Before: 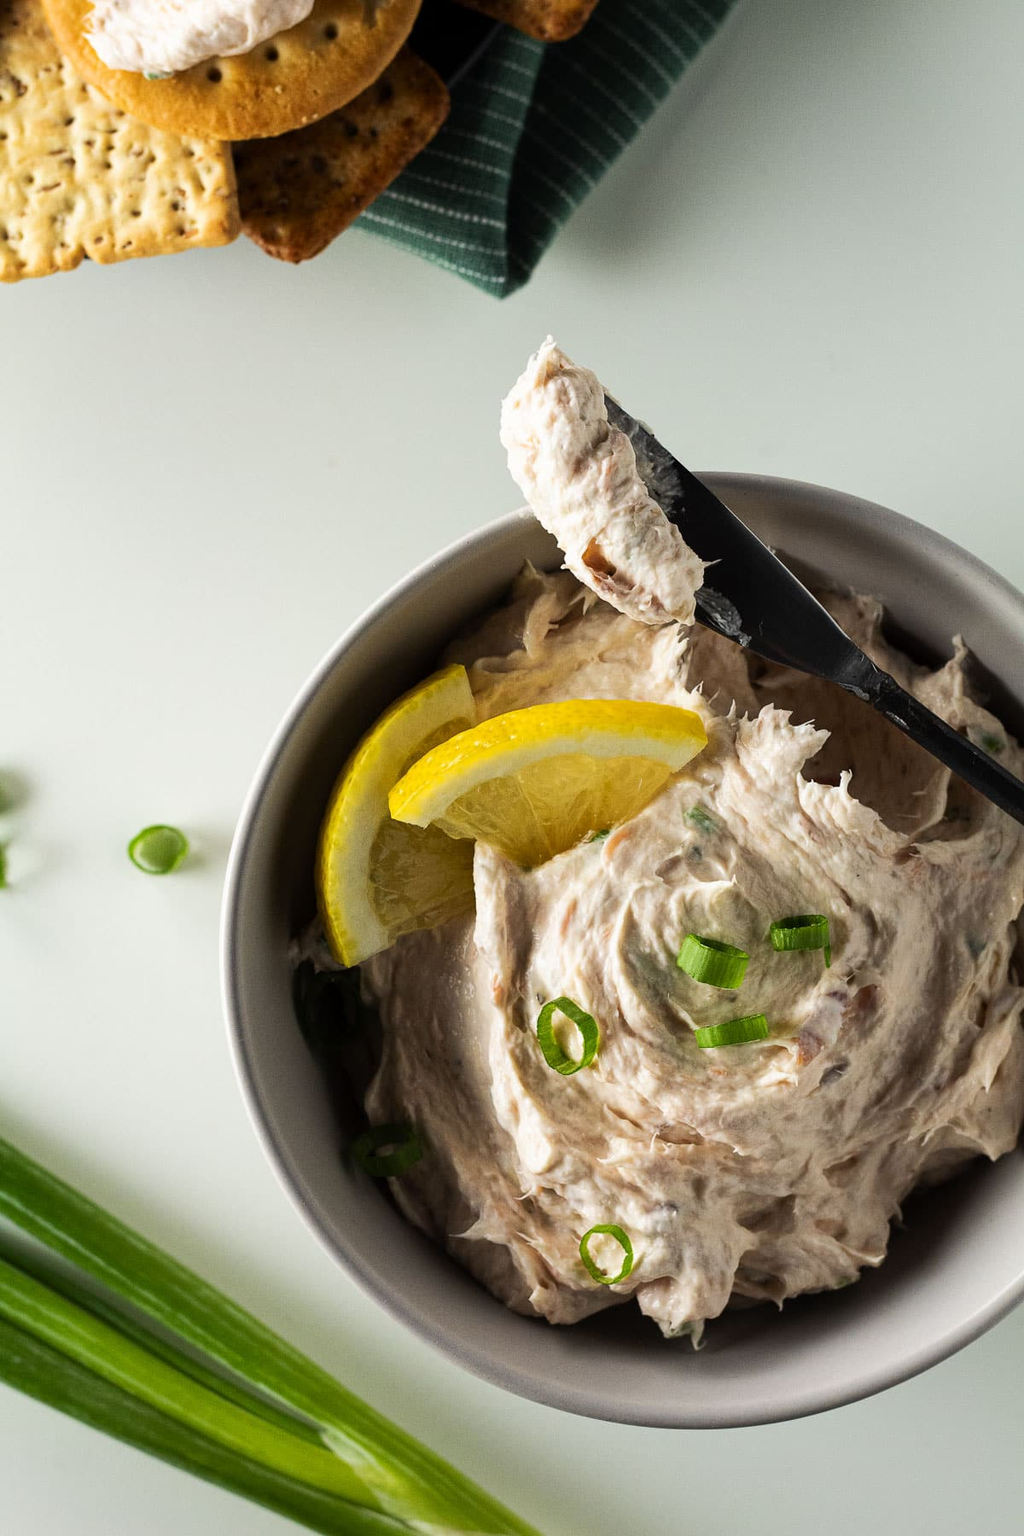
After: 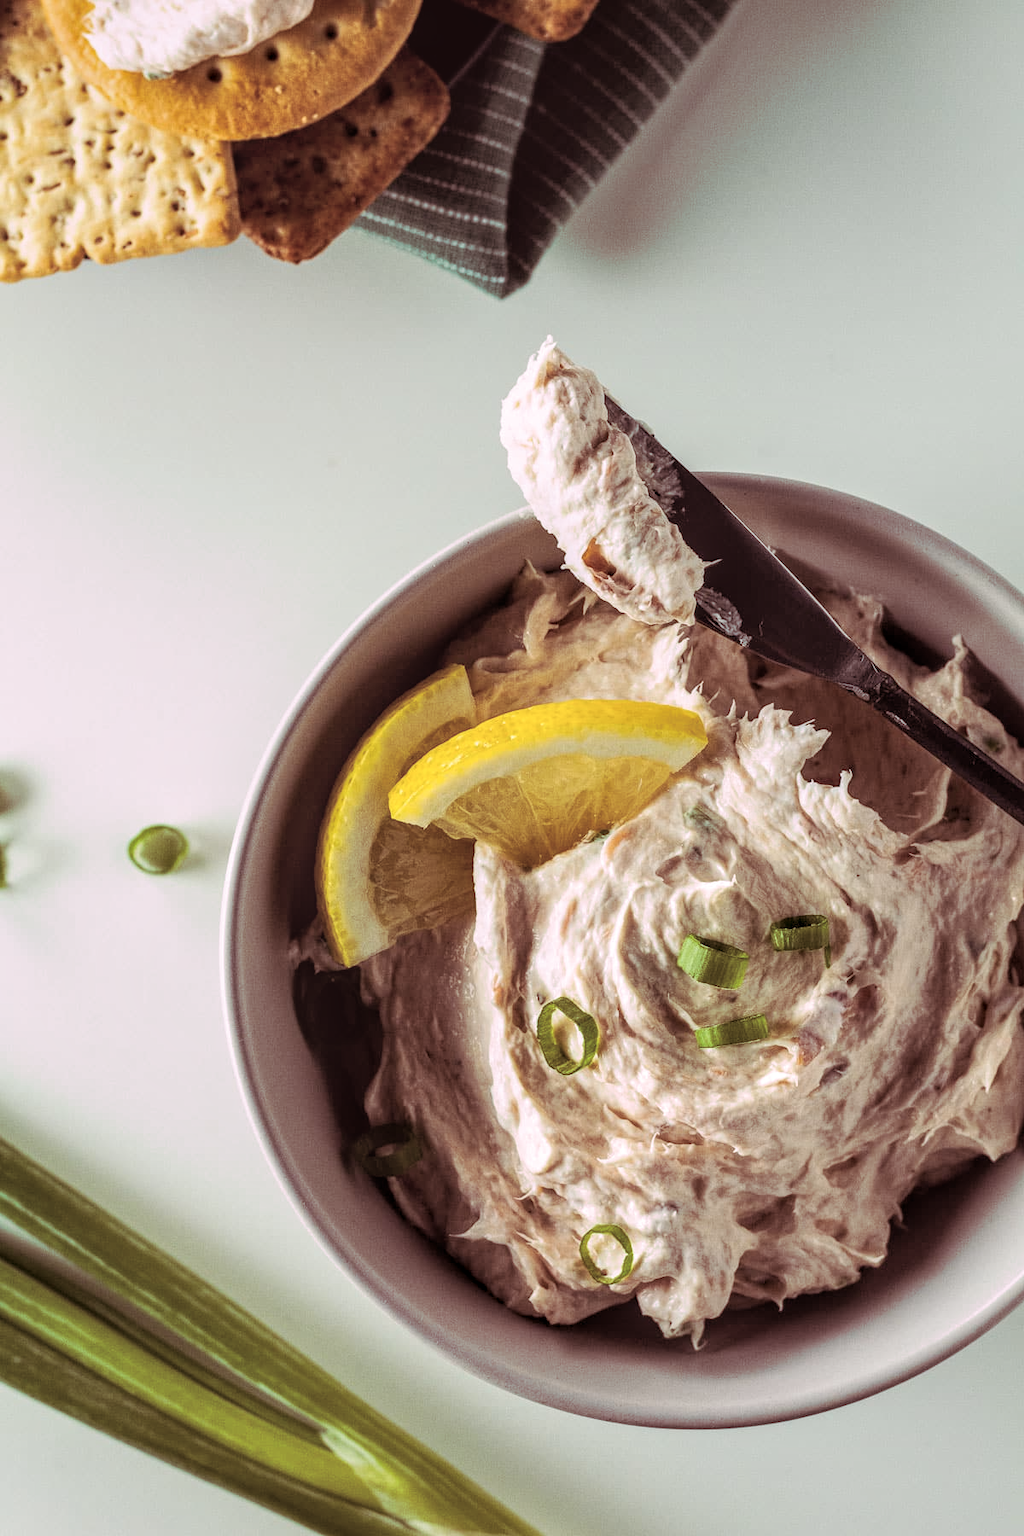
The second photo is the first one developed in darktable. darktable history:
split-toning: highlights › hue 298.8°, highlights › saturation 0.73, compress 41.76%
contrast brightness saturation: saturation -0.05
local contrast: highlights 0%, shadows 0%, detail 133%
